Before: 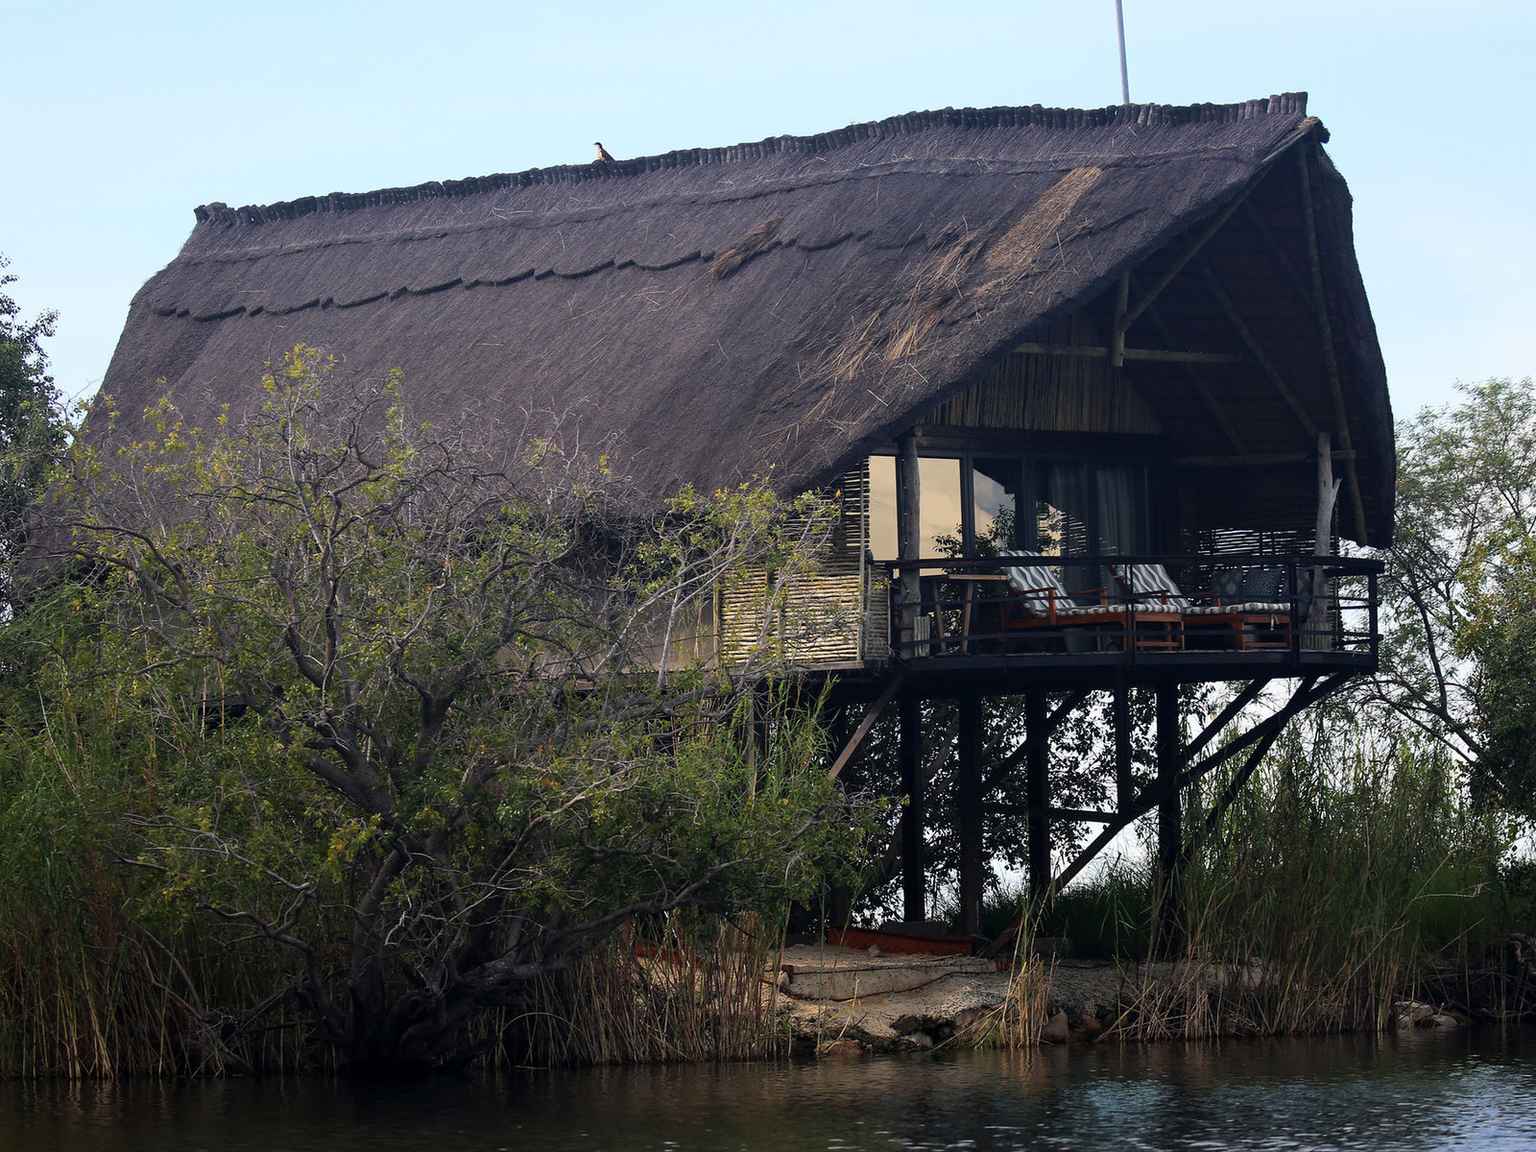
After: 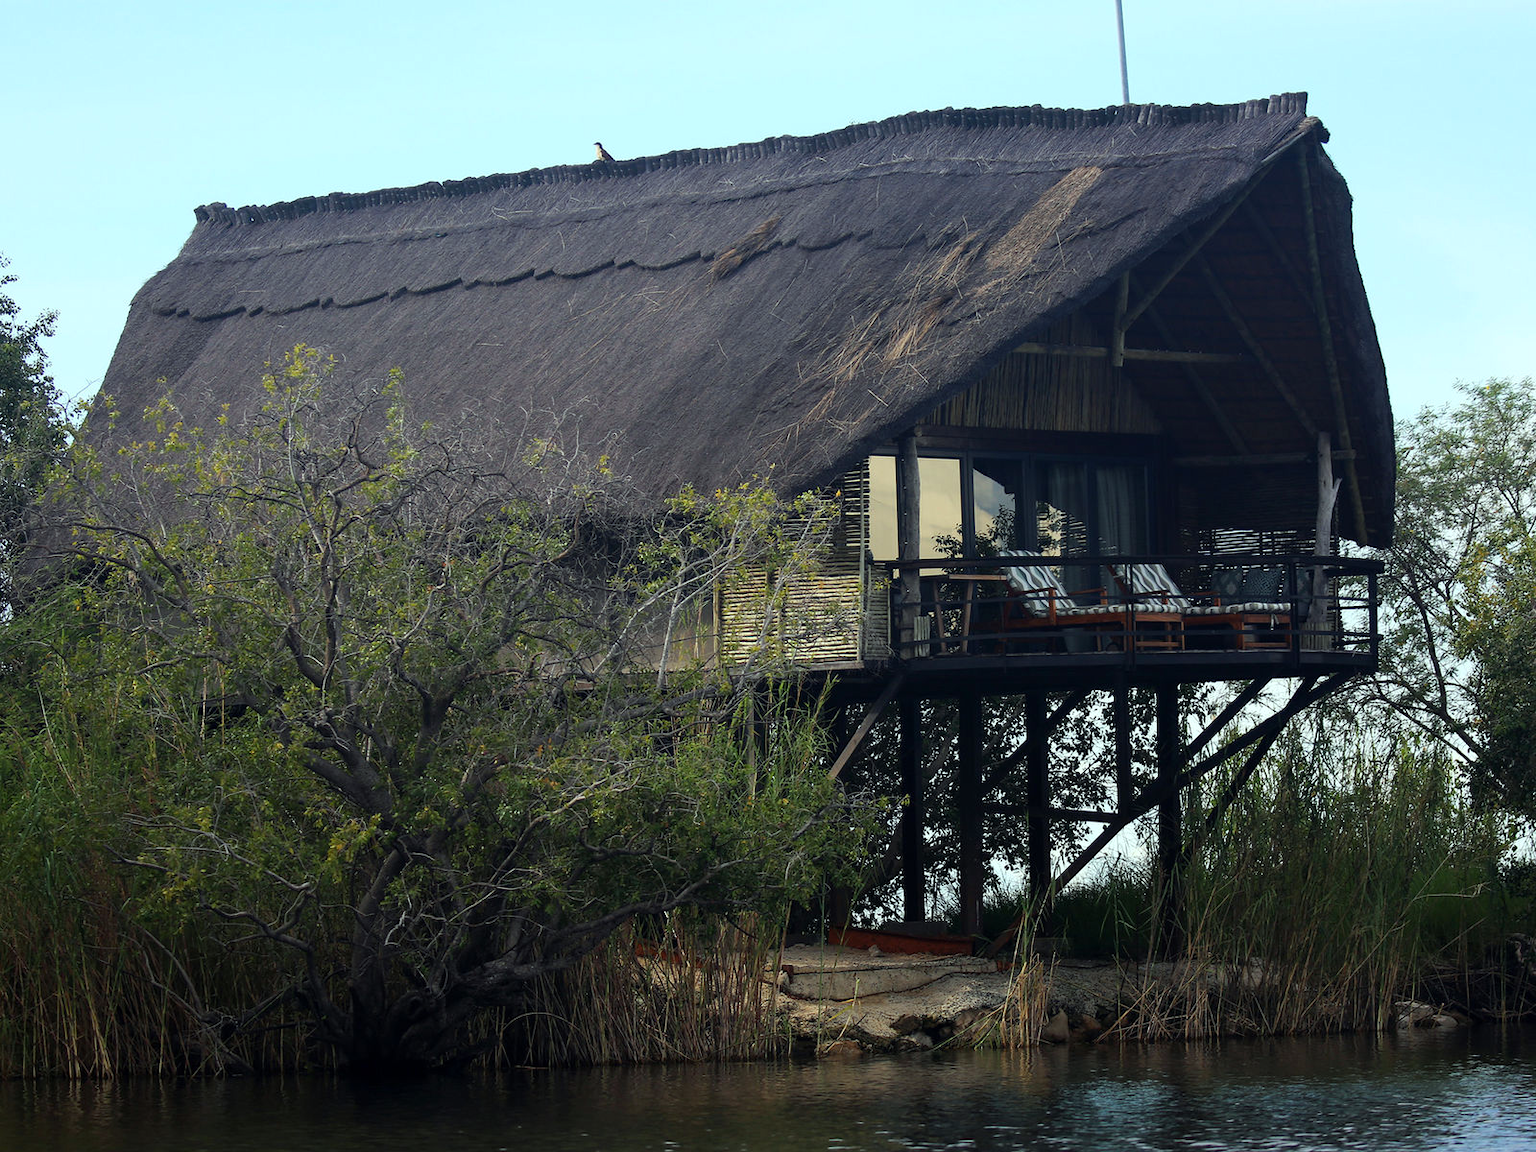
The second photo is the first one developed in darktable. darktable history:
white balance: red 0.988, blue 1.017
levels: levels [0, 0.492, 0.984]
color correction: highlights a* -8, highlights b* 3.1
